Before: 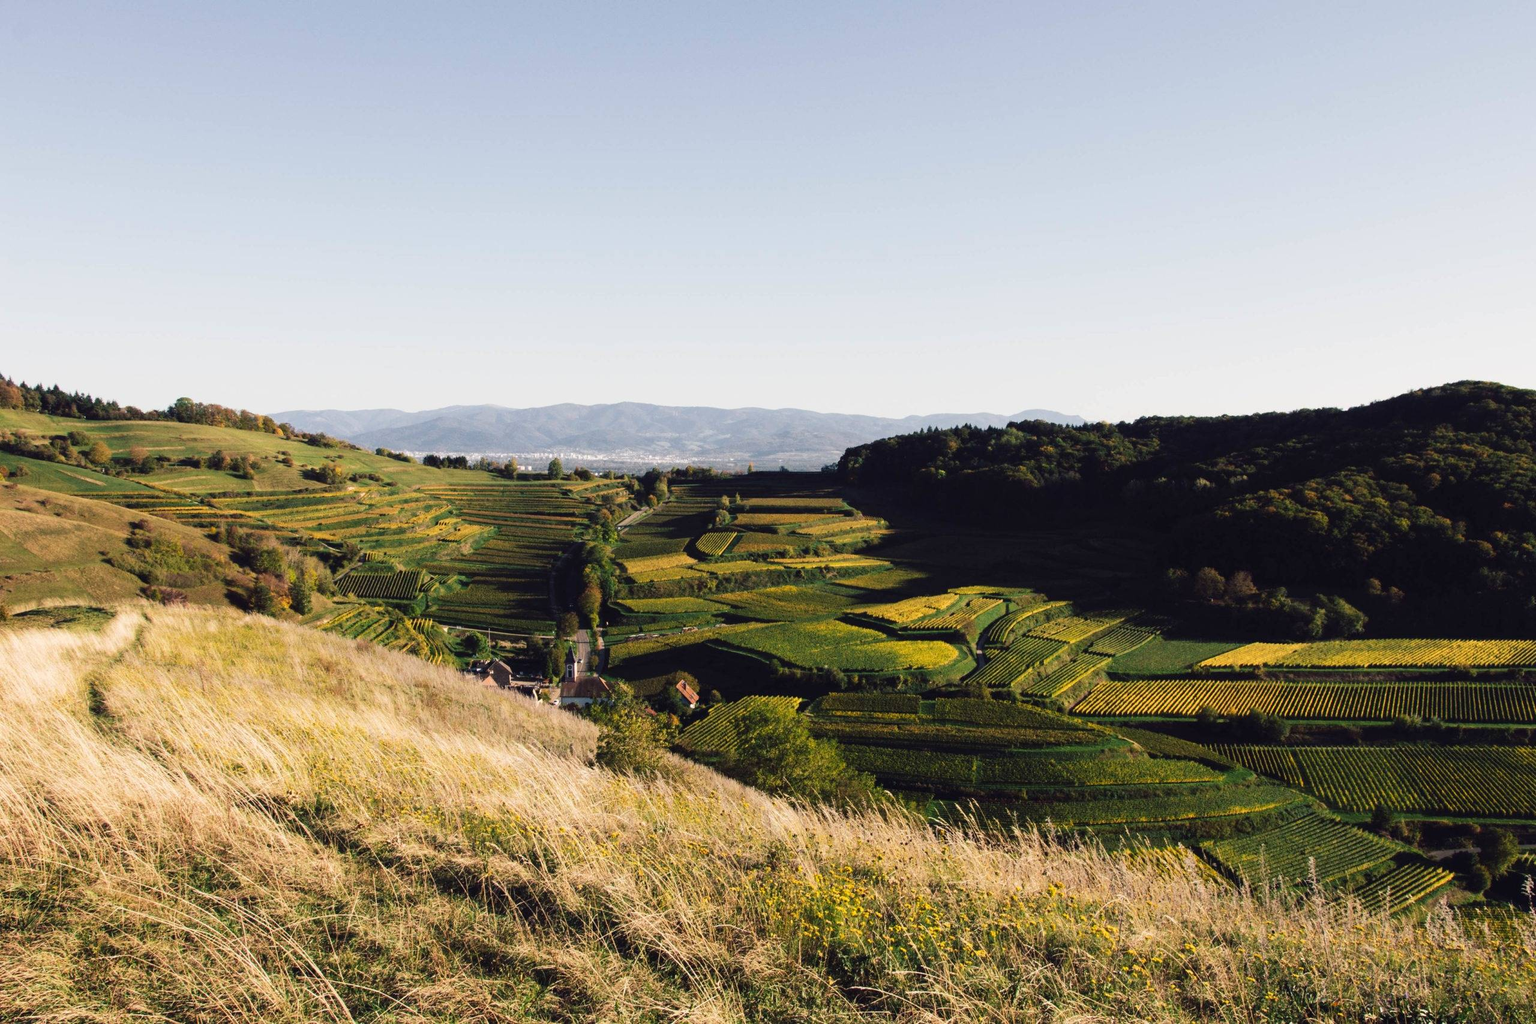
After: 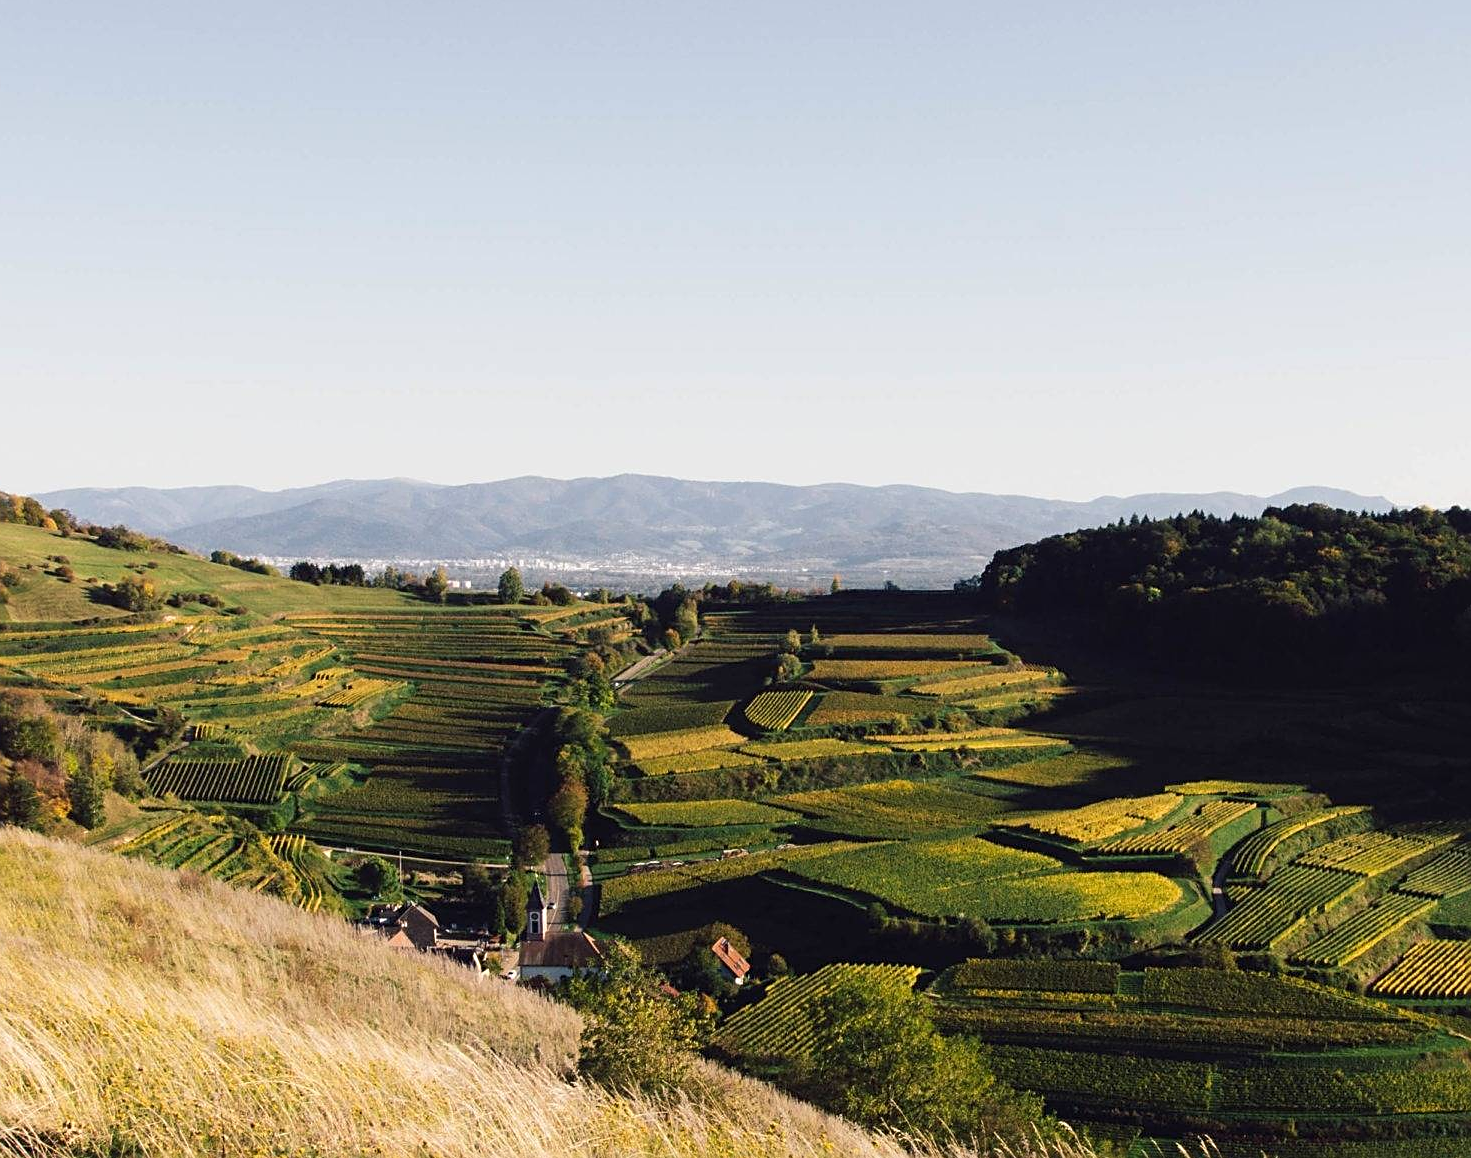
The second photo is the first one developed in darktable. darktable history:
crop: left 16.236%, top 11.497%, right 26.275%, bottom 20.622%
sharpen: on, module defaults
